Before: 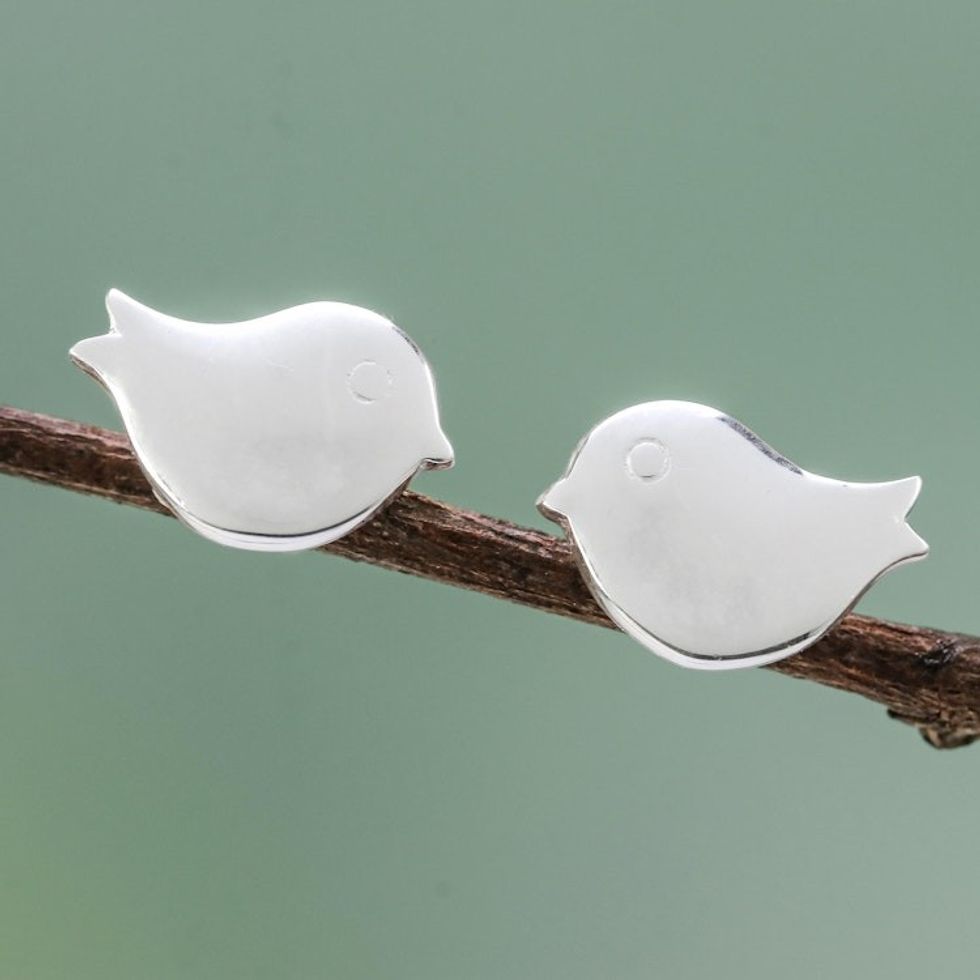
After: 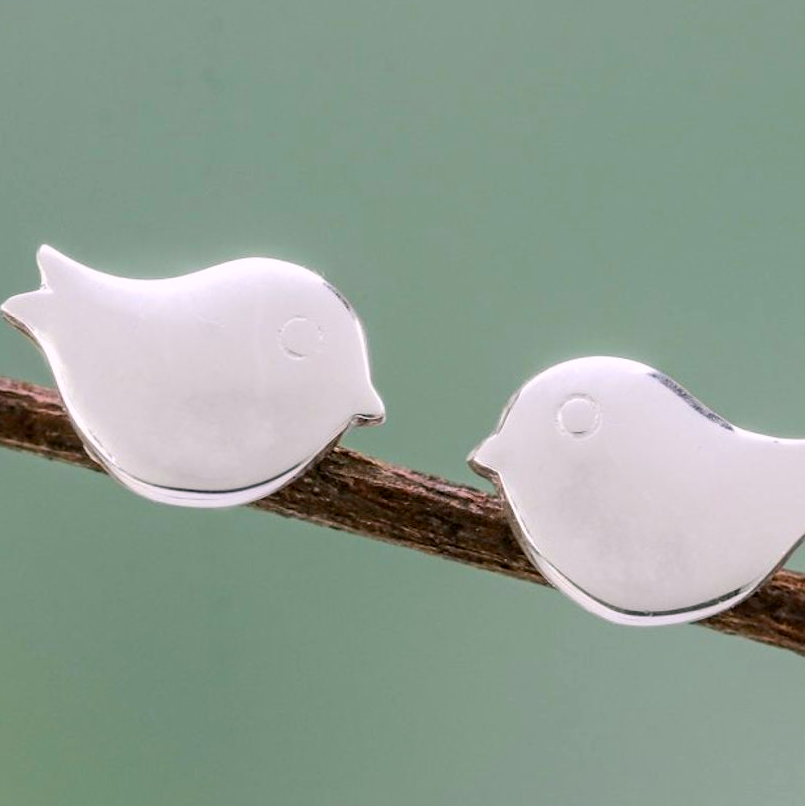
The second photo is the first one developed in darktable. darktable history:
color balance rgb: shadows lift › chroma 2%, shadows lift › hue 217.2°, power › chroma 0.25%, power › hue 60°, highlights gain › chroma 1.5%, highlights gain › hue 309.6°, global offset › luminance -0.5%, perceptual saturation grading › global saturation 15%, global vibrance 20%
crop and rotate: left 7.196%, top 4.574%, right 10.605%, bottom 13.178%
